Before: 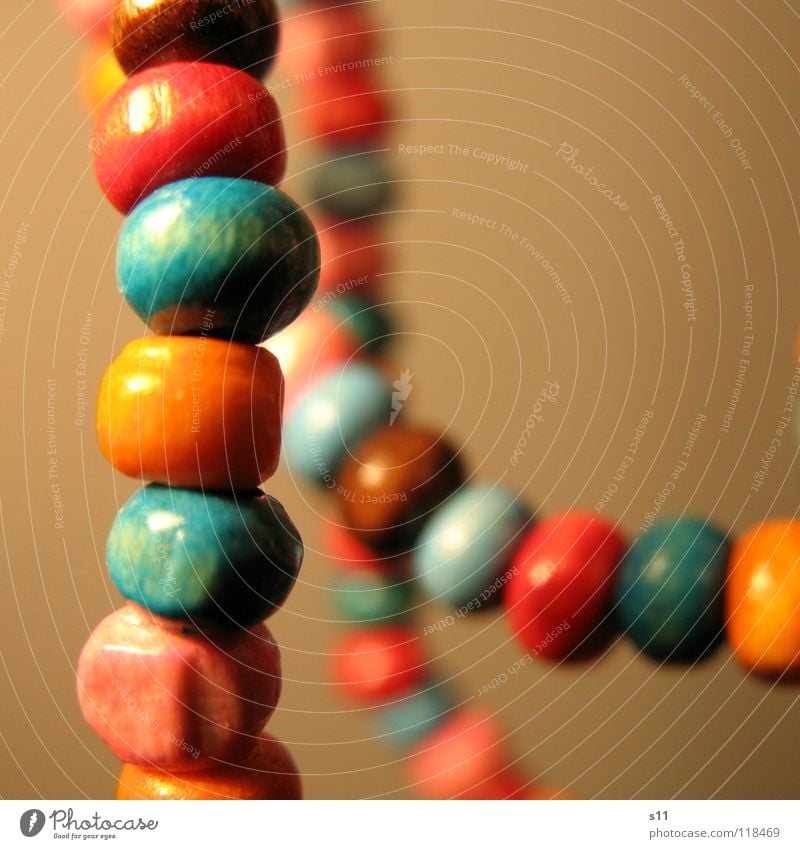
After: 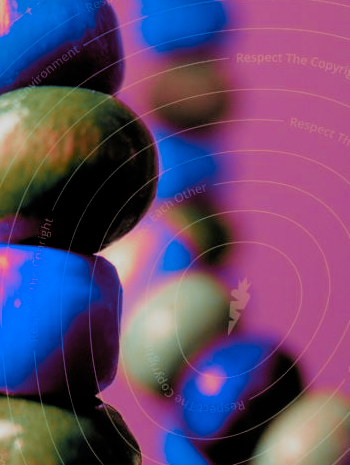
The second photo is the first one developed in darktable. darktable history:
filmic rgb: black relative exposure -5.09 EV, white relative exposure 3.99 EV, hardness 2.9, contrast 1.096, add noise in highlights 0.001, preserve chrominance luminance Y, color science v3 (2019), use custom middle-gray values true, contrast in highlights soft
crop: left 20.252%, top 10.814%, right 35.877%, bottom 34.314%
color zones: curves: ch0 [(0.826, 0.353)]; ch1 [(0.242, 0.647) (0.889, 0.342)]; ch2 [(0.246, 0.089) (0.969, 0.068)], mix 32.11%
